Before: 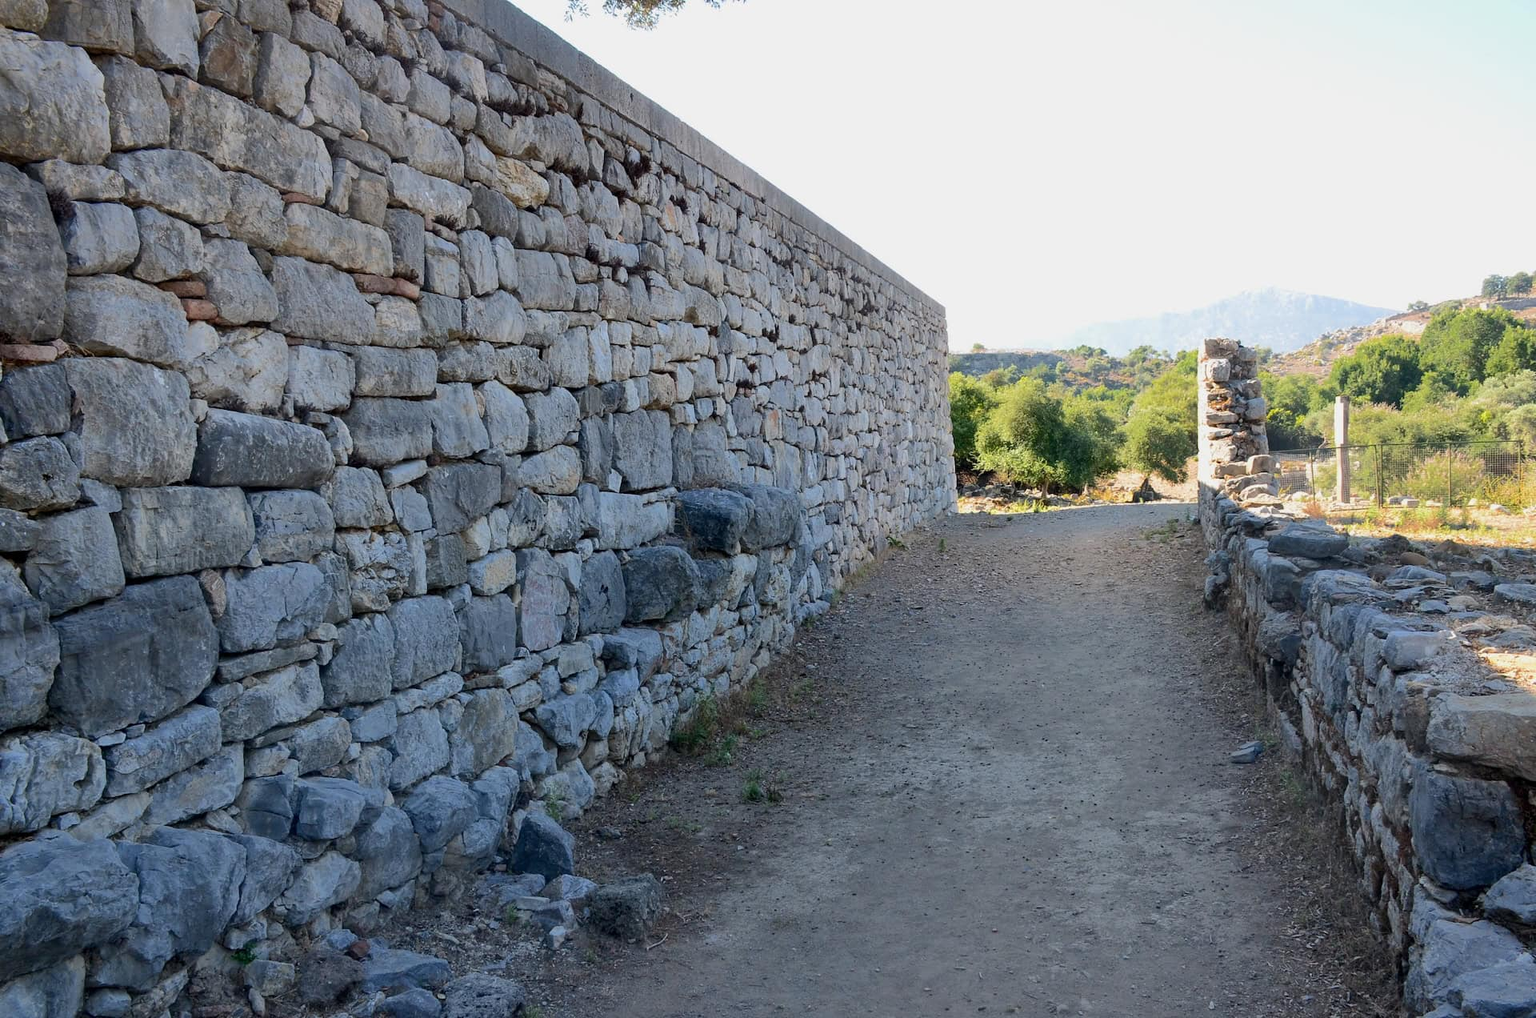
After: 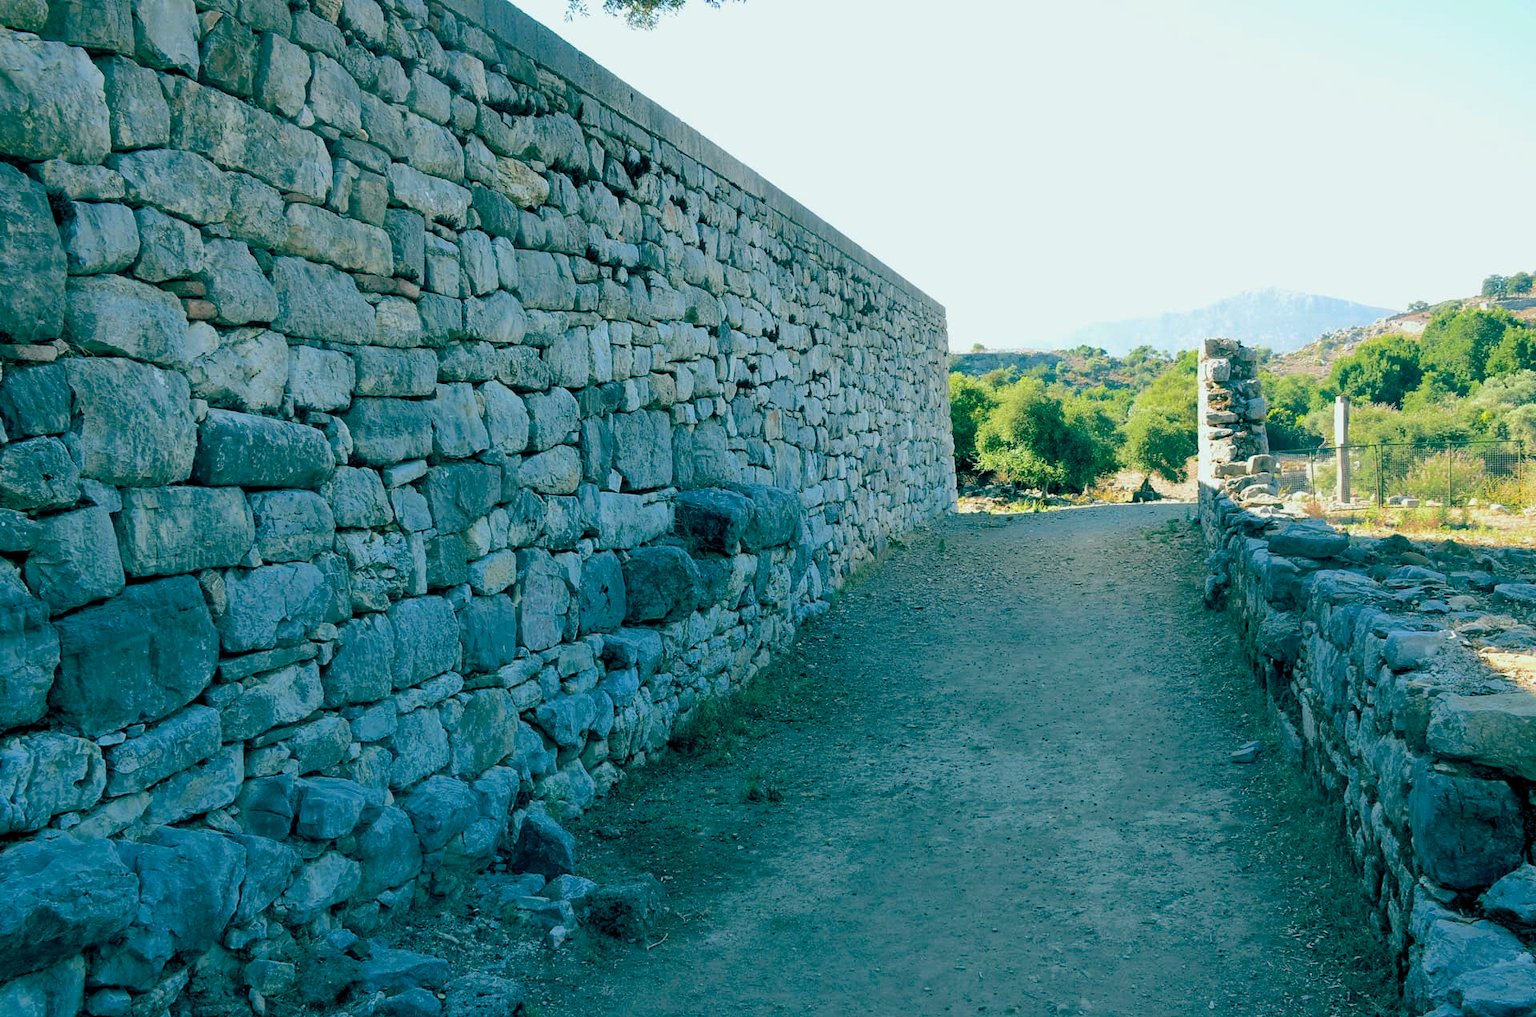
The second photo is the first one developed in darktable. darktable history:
color balance rgb: global offset › luminance -0.541%, global offset › chroma 0.909%, global offset › hue 172.93°, perceptual saturation grading › global saturation 0.924%, global vibrance 20%
